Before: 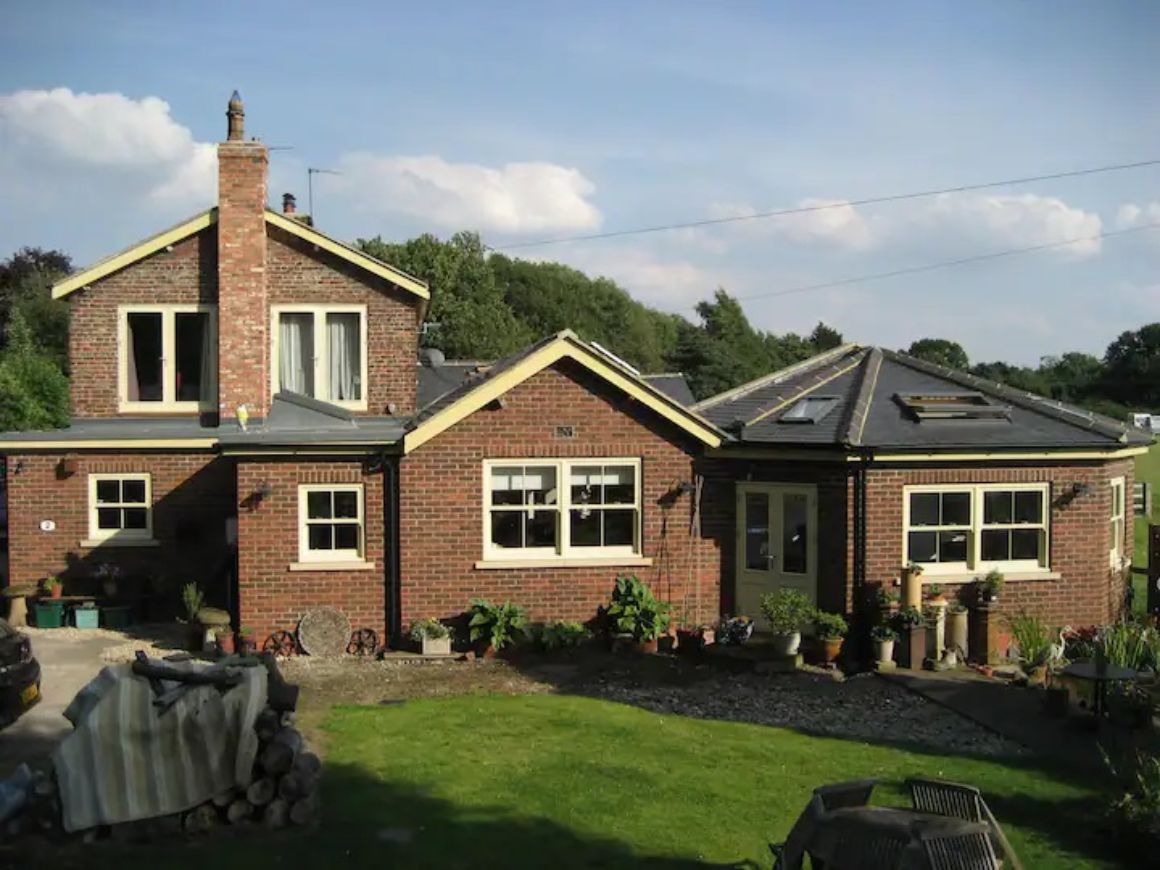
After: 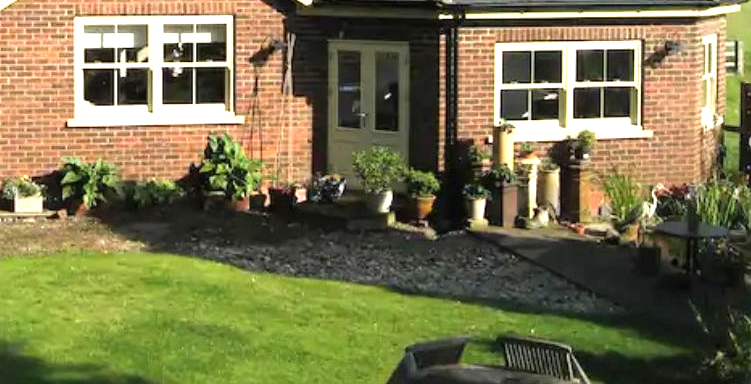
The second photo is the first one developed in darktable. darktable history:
crop and rotate: left 35.226%, top 50.81%, bottom 4.959%
exposure: exposure 1 EV, compensate exposure bias true, compensate highlight preservation false
tone equalizer: -8 EV -0.393 EV, -7 EV -0.389 EV, -6 EV -0.35 EV, -5 EV -0.192 EV, -3 EV 0.203 EV, -2 EV 0.315 EV, -1 EV 0.39 EV, +0 EV 0.447 EV
